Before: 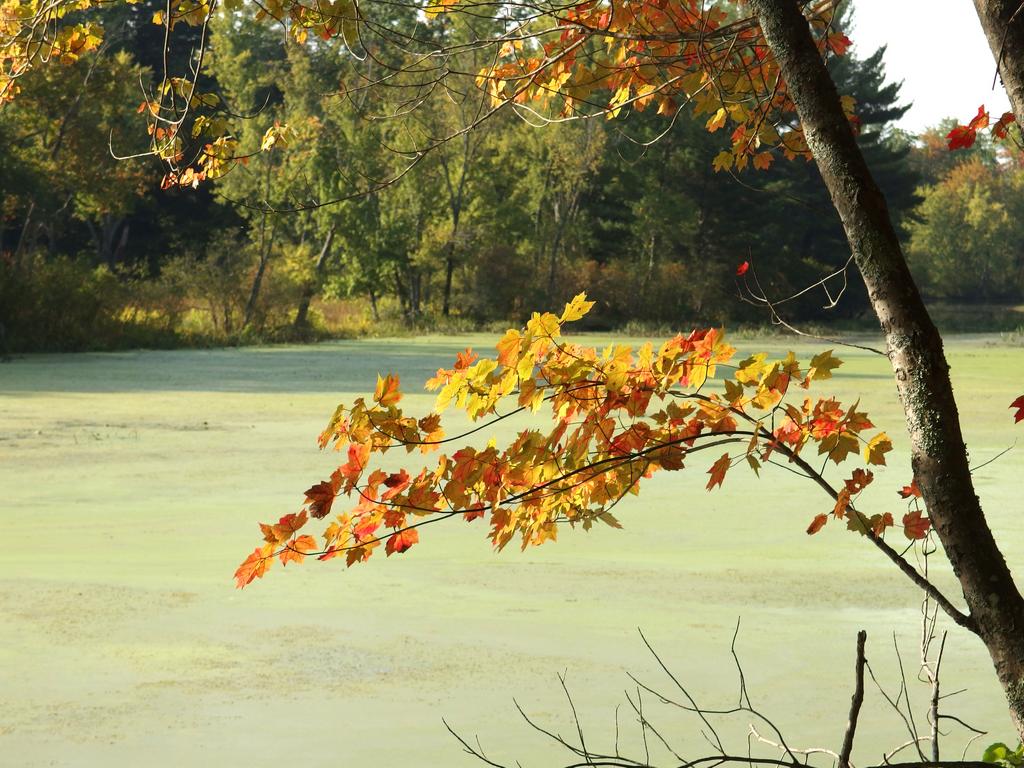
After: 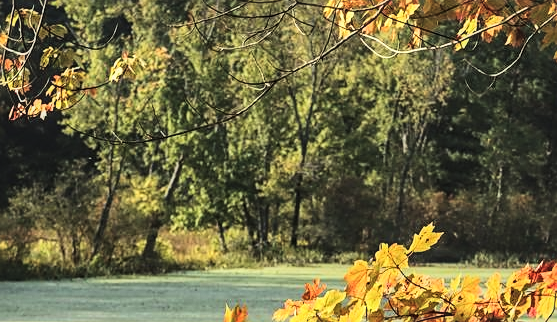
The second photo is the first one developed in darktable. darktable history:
crop: left 14.92%, top 9.069%, right 30.65%, bottom 48.931%
sharpen: on, module defaults
exposure: black level correction -0.016, exposure -1.027 EV, compensate highlight preservation false
contrast brightness saturation: saturation -0.023
local contrast: on, module defaults
shadows and highlights: shadows 35.25, highlights -34.89, soften with gaussian
base curve: curves: ch0 [(0, 0) (0.007, 0.004) (0.027, 0.03) (0.046, 0.07) (0.207, 0.54) (0.442, 0.872) (0.673, 0.972) (1, 1)]
